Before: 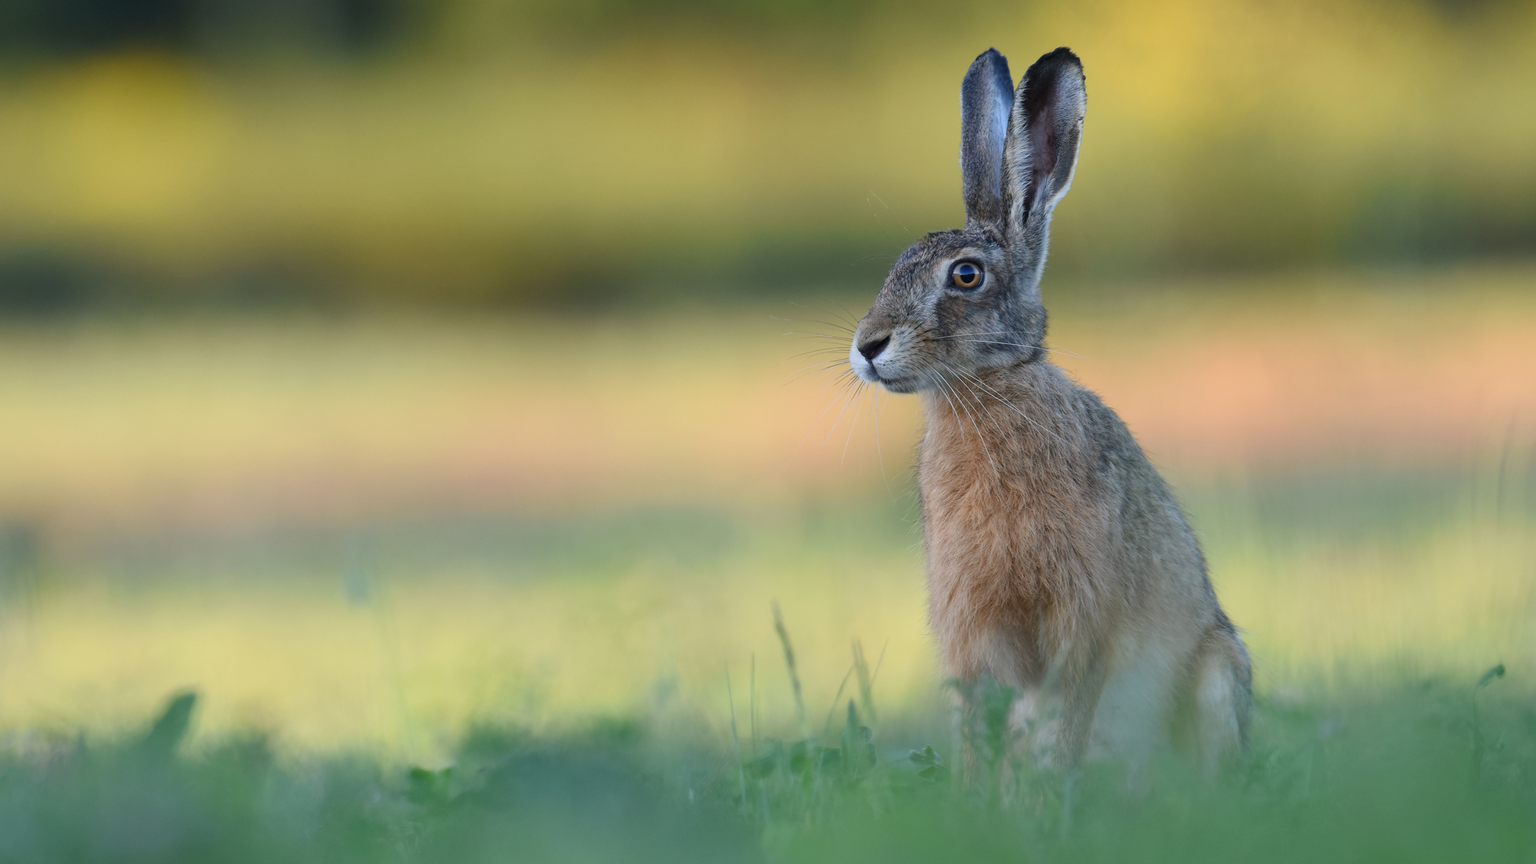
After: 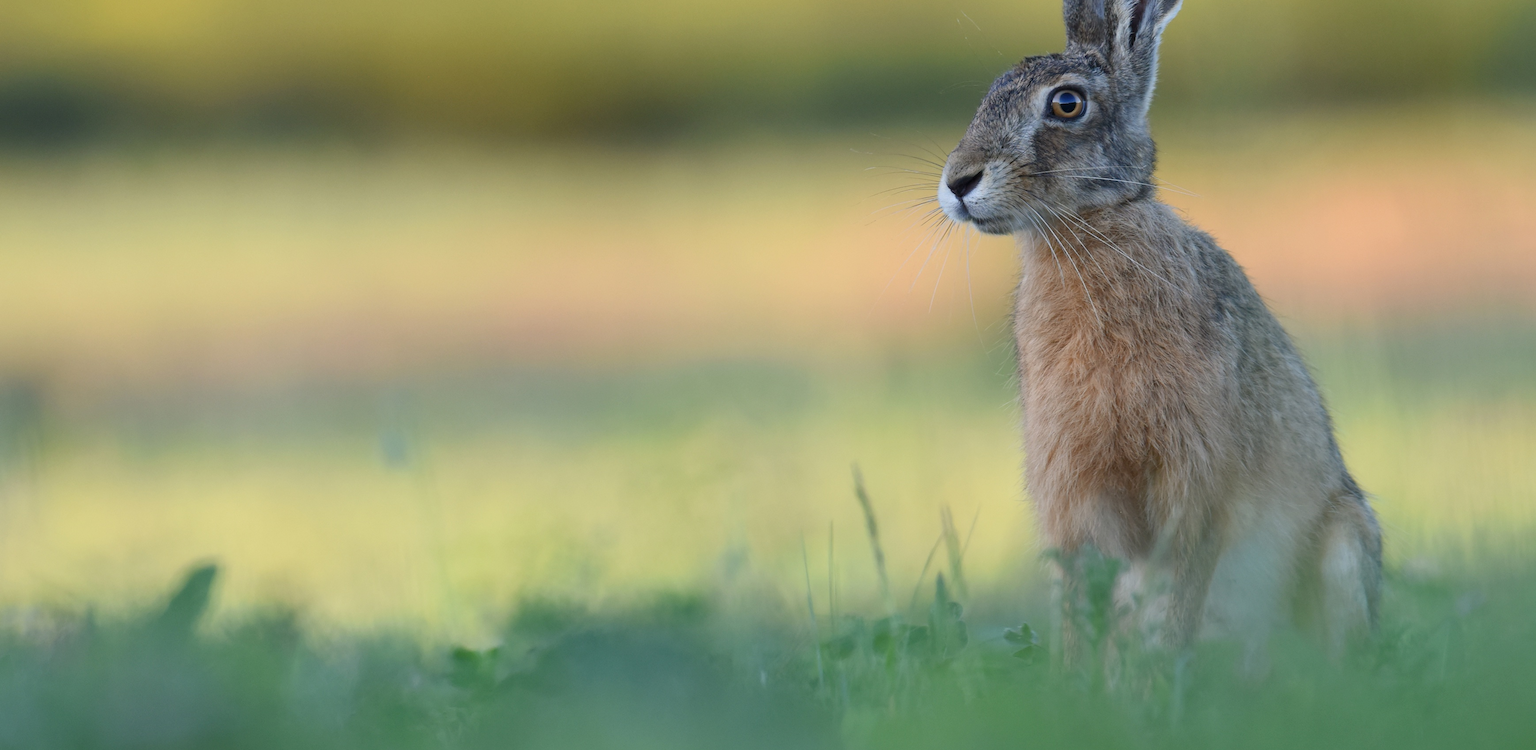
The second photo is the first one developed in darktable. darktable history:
crop: top 20.972%, right 9.389%, bottom 0.313%
